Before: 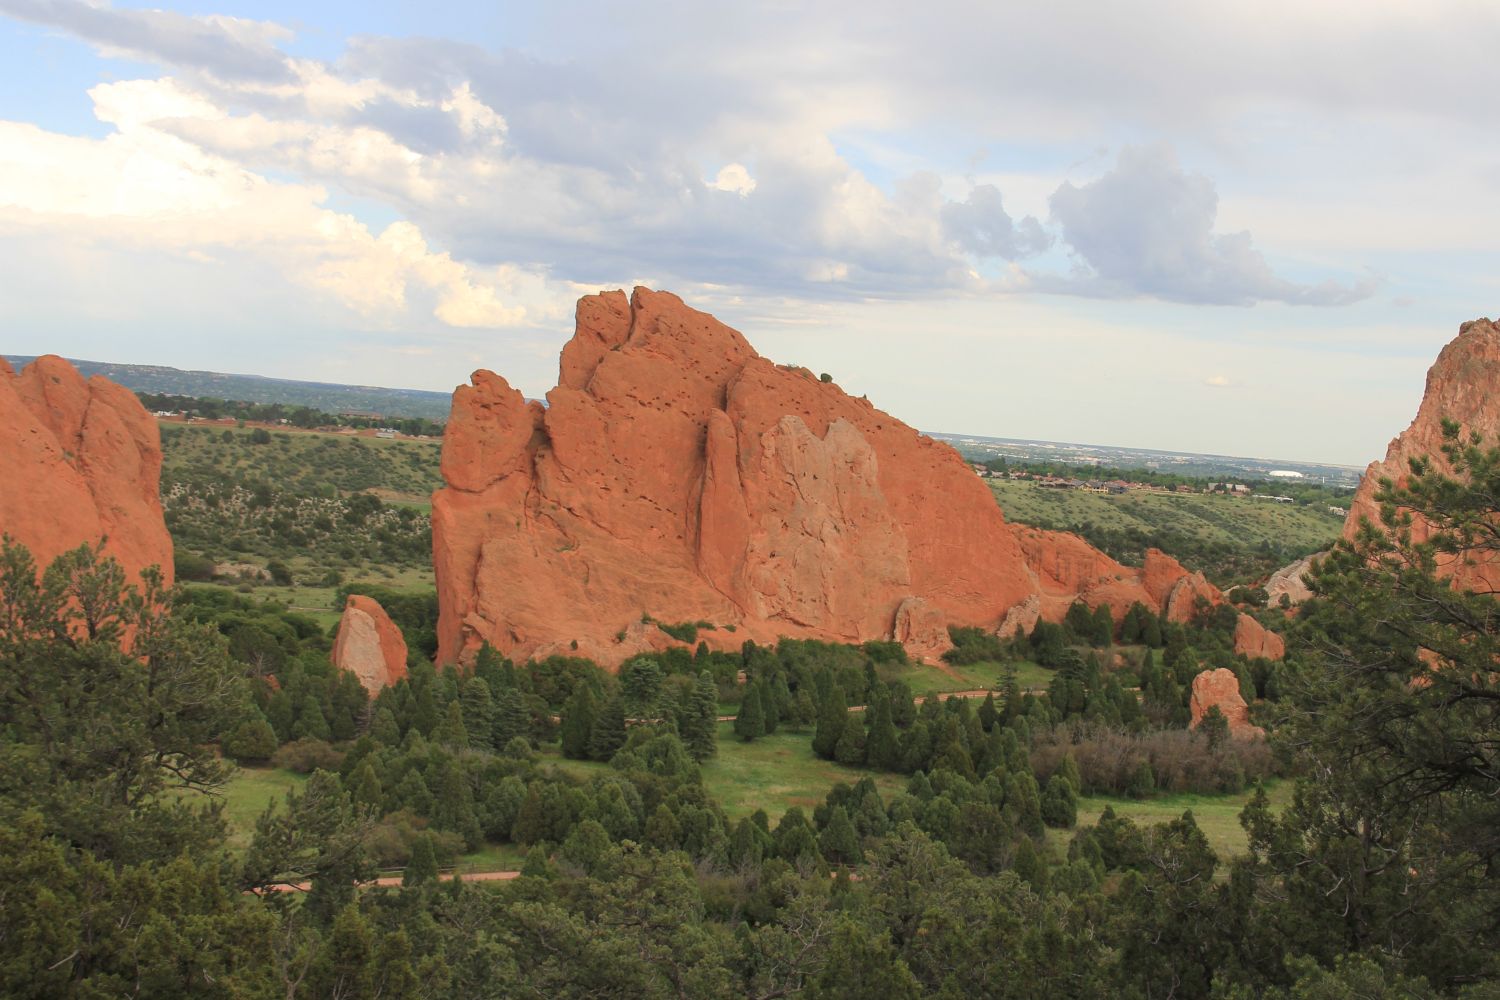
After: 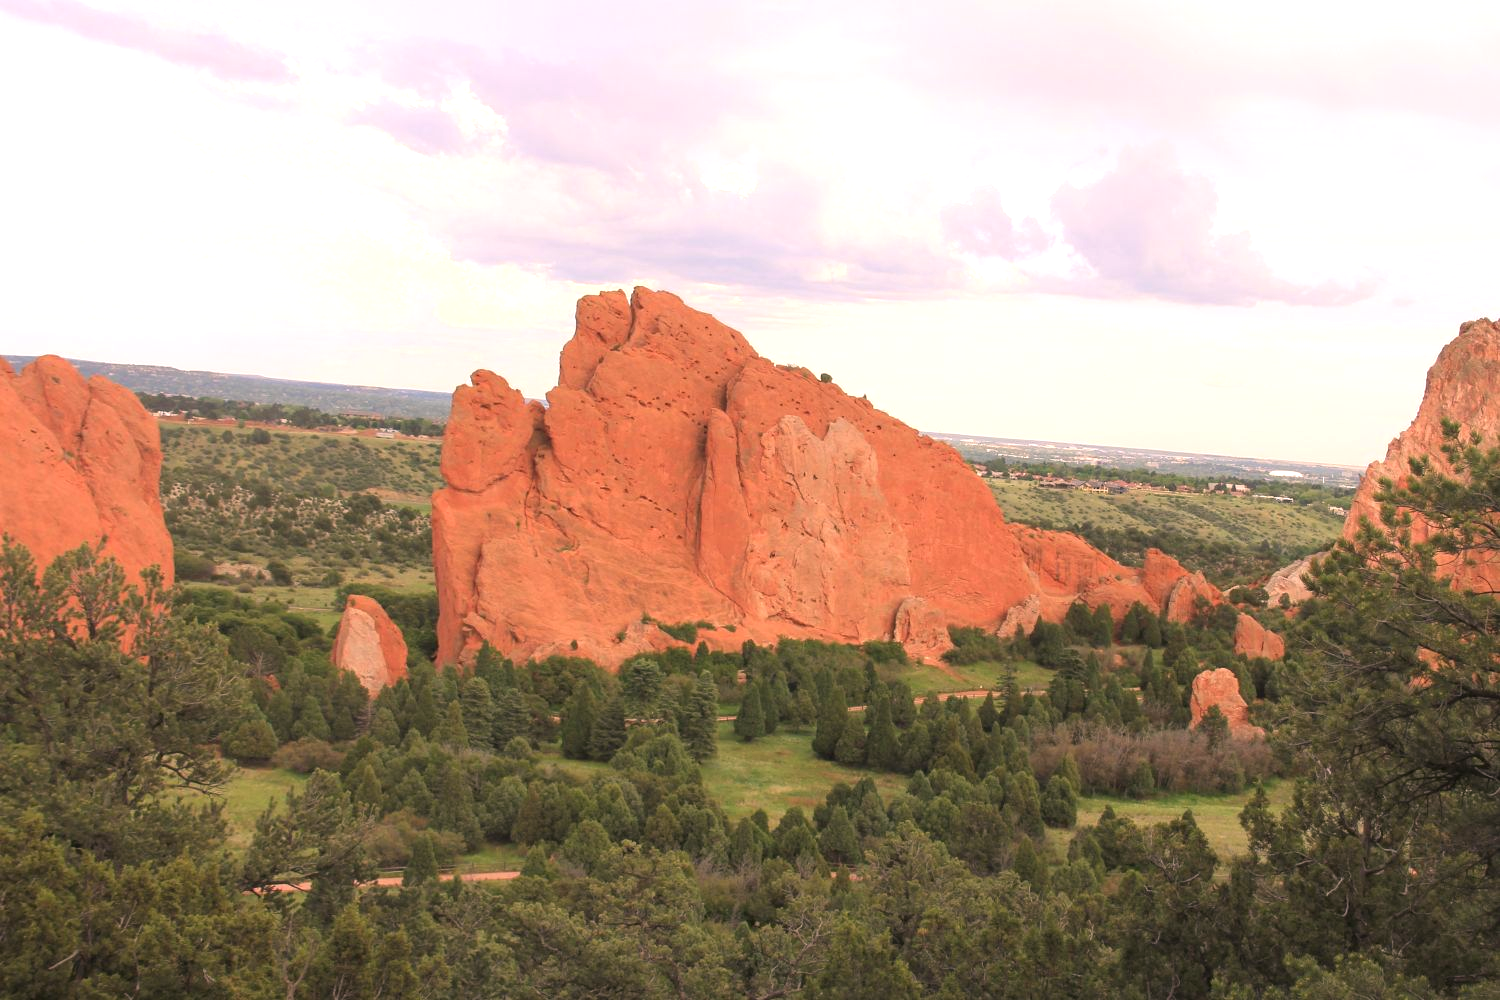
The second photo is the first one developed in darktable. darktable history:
tone equalizer: on, module defaults
color correction: highlights a* 12.21, highlights b* 5.48
exposure: exposure 0.6 EV, compensate highlight preservation false
